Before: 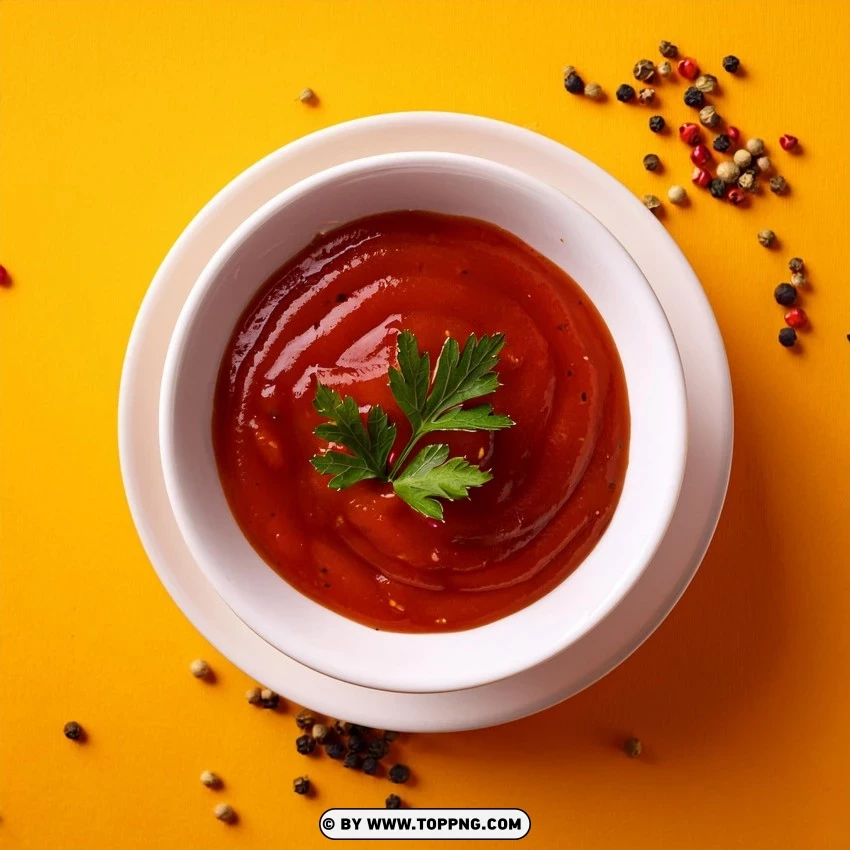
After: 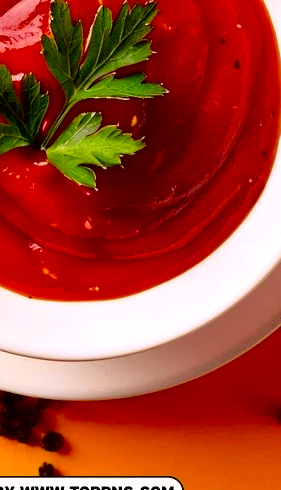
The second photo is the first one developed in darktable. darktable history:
haze removal: compatibility mode true, adaptive false
exposure: black level correction 0.009, exposure 0.119 EV, compensate highlight preservation false
crop: left 40.878%, top 39.176%, right 25.993%, bottom 3.081%
tone curve: curves: ch0 [(0.024, 0) (0.075, 0.034) (0.145, 0.098) (0.257, 0.259) (0.408, 0.45) (0.611, 0.64) (0.81, 0.857) (1, 1)]; ch1 [(0, 0) (0.287, 0.198) (0.501, 0.506) (0.56, 0.57) (0.712, 0.777) (0.976, 0.992)]; ch2 [(0, 0) (0.5, 0.5) (0.523, 0.552) (0.59, 0.603) (0.681, 0.754) (1, 1)], color space Lab, independent channels, preserve colors none
